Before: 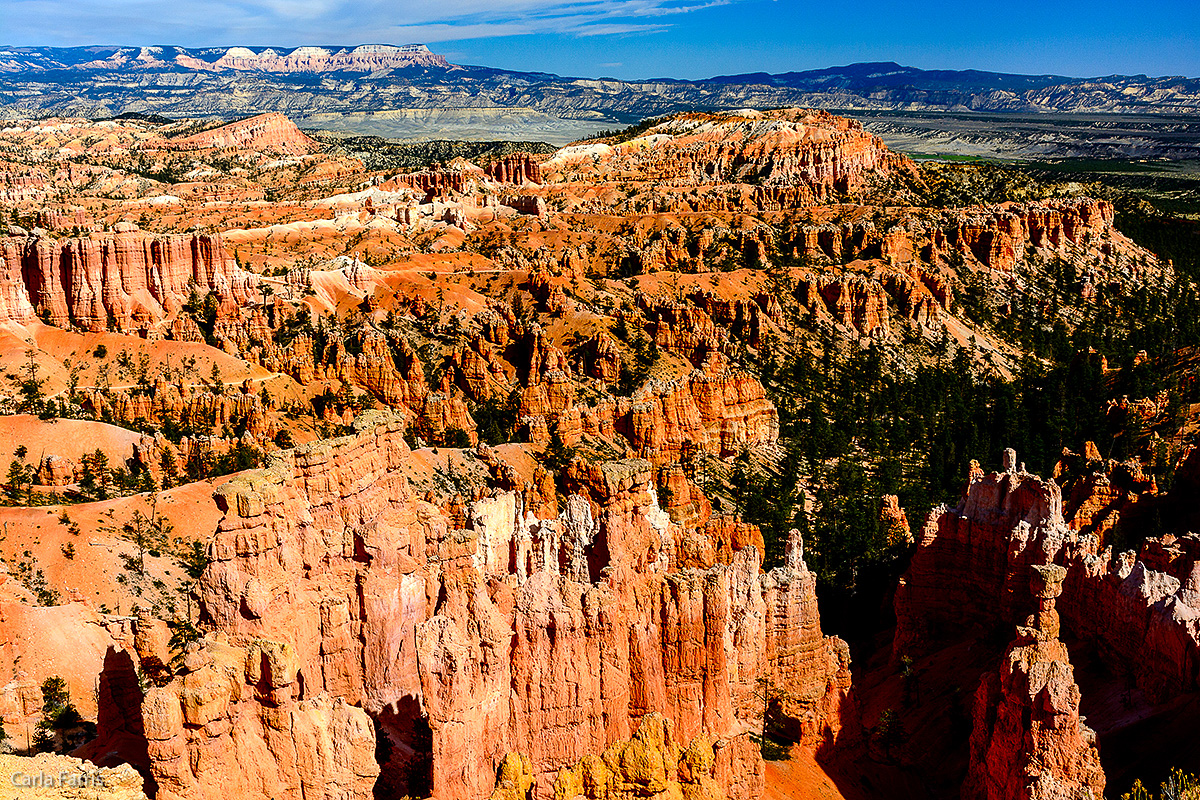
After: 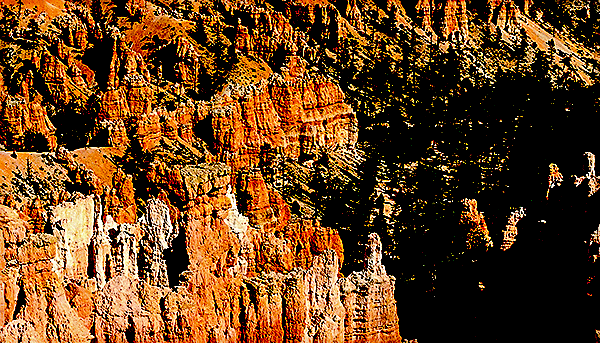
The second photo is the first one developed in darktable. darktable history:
sharpen: on, module defaults
crop: left 35.154%, top 37.092%, right 14.806%, bottom 19.996%
exposure: black level correction 0.1, exposure -0.095 EV, compensate highlight preservation false
tone equalizer: edges refinement/feathering 500, mask exposure compensation -1.57 EV, preserve details no
color calibration: illuminant same as pipeline (D50), adaptation XYZ, x 0.347, y 0.358, temperature 5016.83 K
